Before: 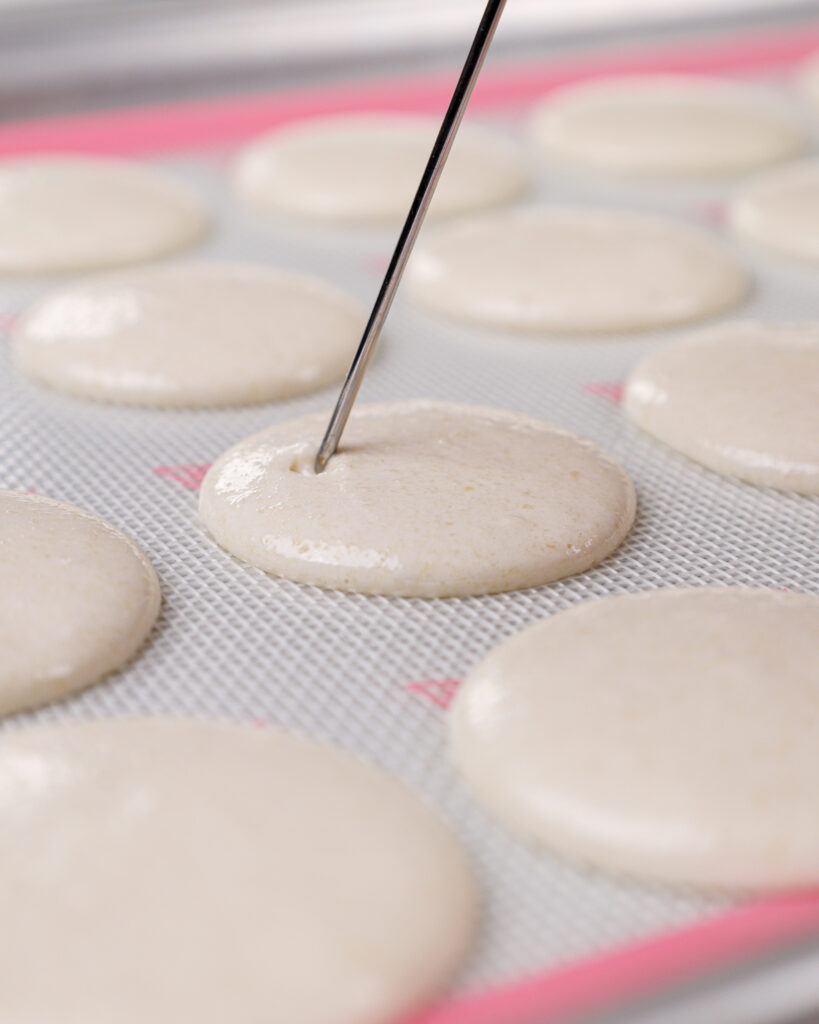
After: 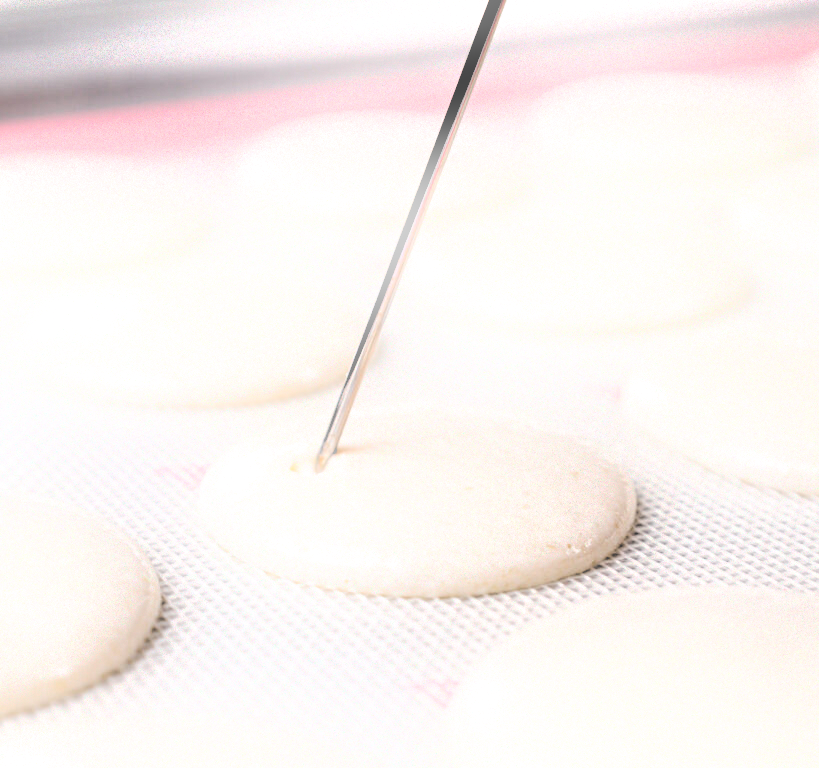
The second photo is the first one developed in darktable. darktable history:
crop: bottom 24.988%
filmic rgb: black relative exposure -1 EV, white relative exposure 2.05 EV, hardness 1.52, contrast 2.25, enable highlight reconstruction true
bloom: size 9%, threshold 100%, strength 7%
